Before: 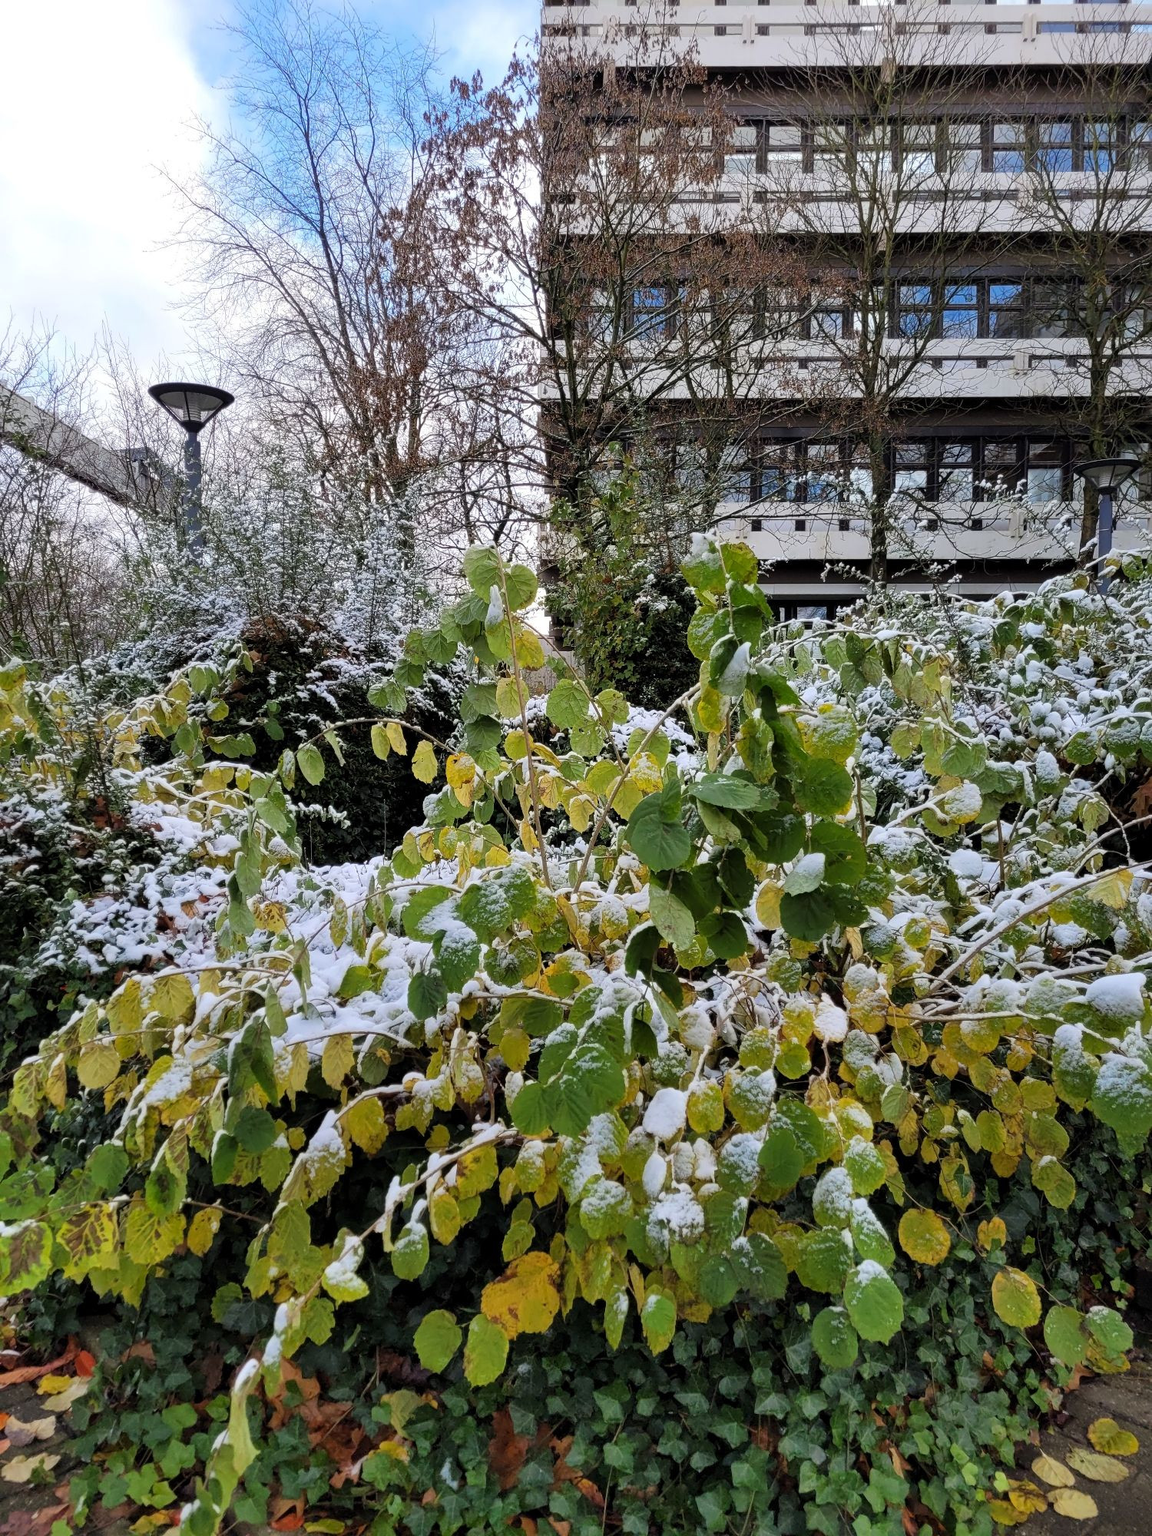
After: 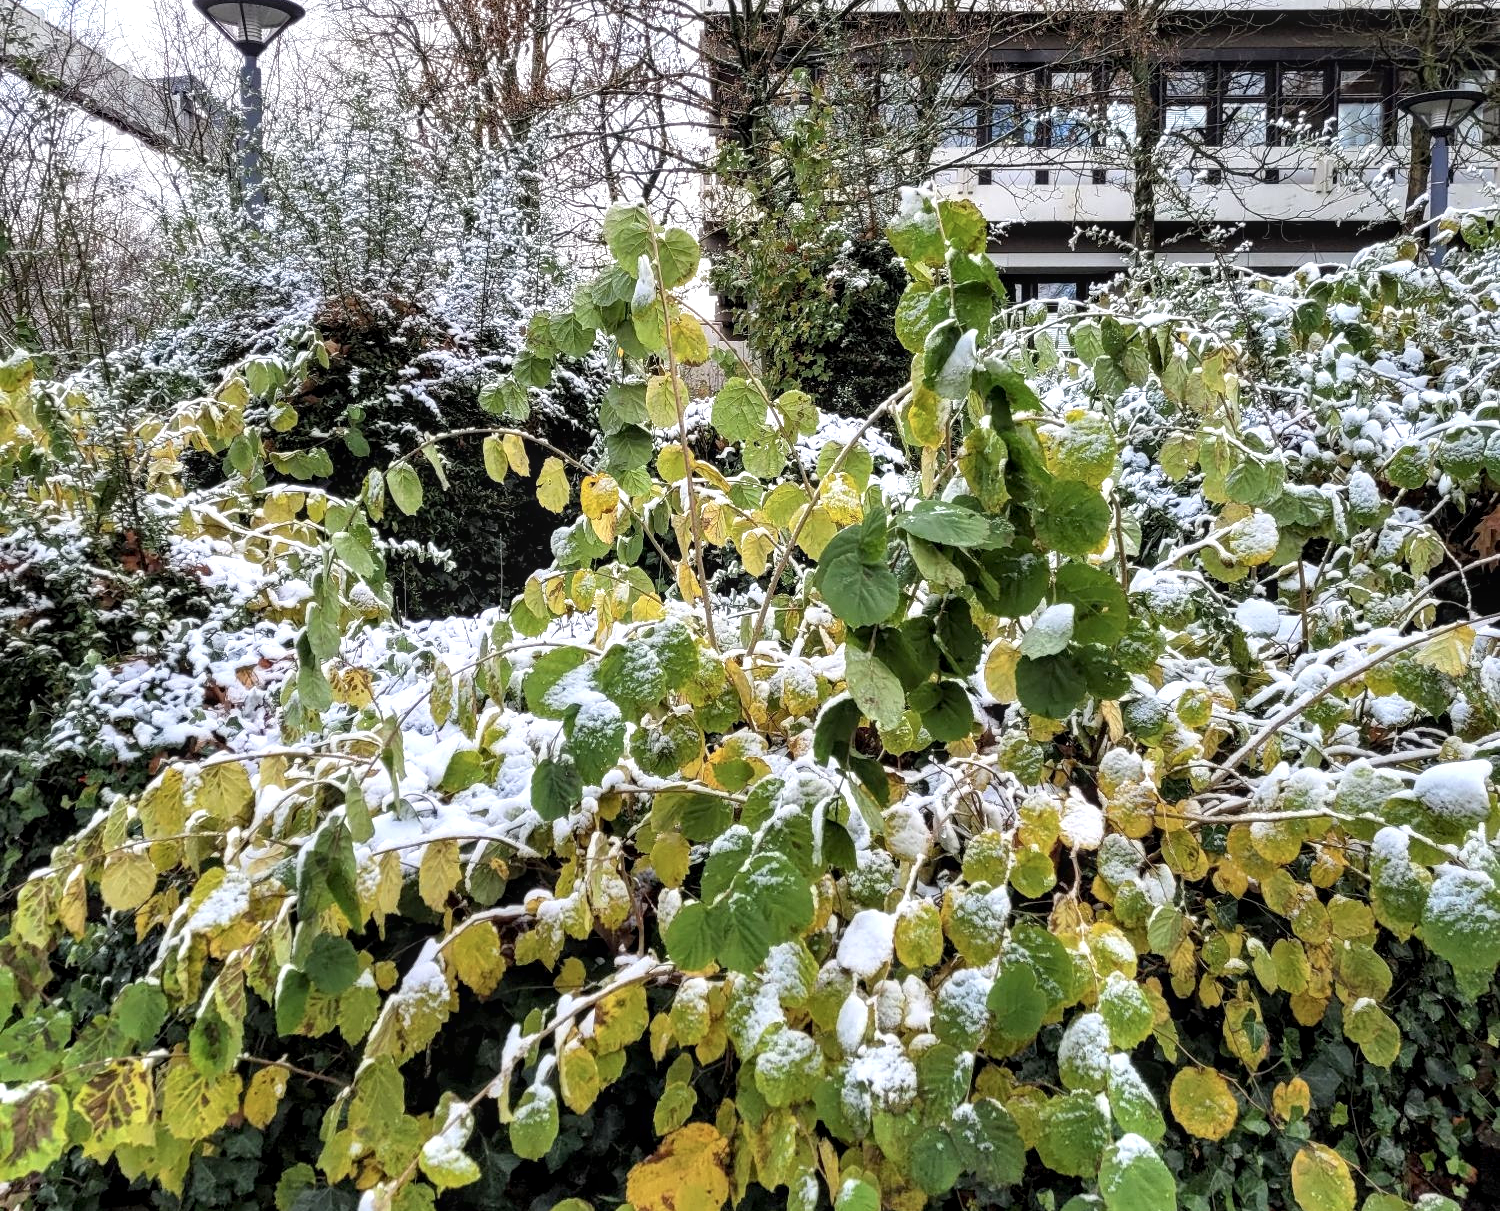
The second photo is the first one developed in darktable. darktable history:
contrast brightness saturation: saturation -0.155
tone equalizer: edges refinement/feathering 500, mask exposure compensation -1.57 EV, preserve details guided filter
crop and rotate: top 25.37%, bottom 14.047%
exposure: black level correction 0.001, exposure 0.674 EV, compensate highlight preservation false
local contrast: on, module defaults
